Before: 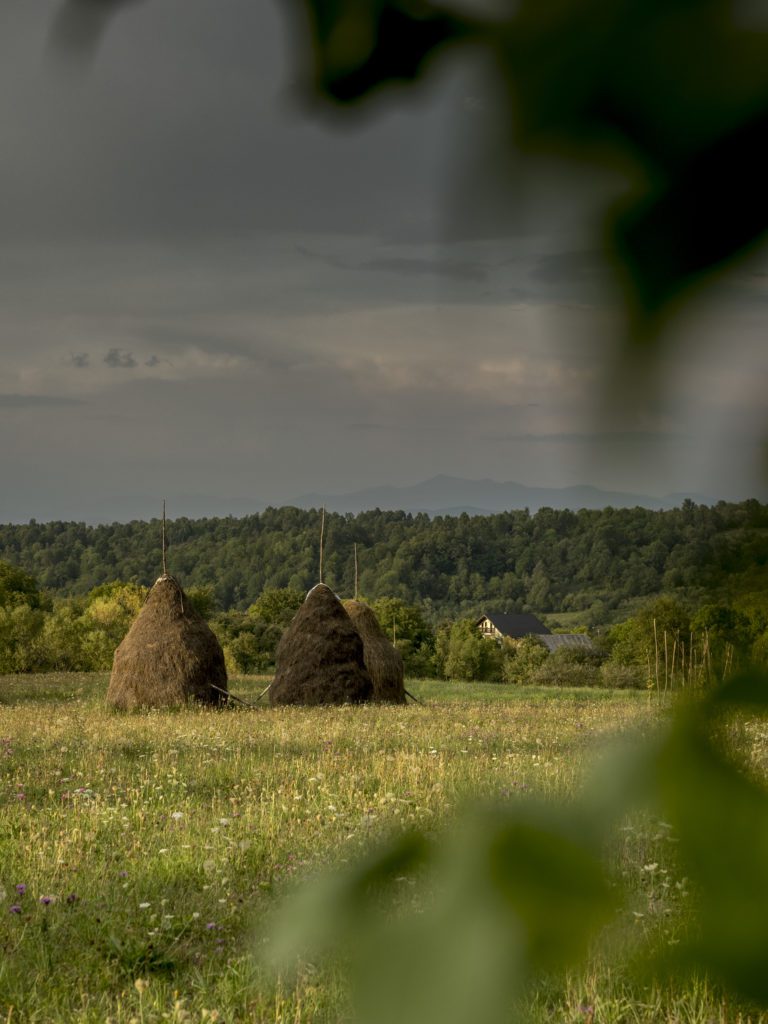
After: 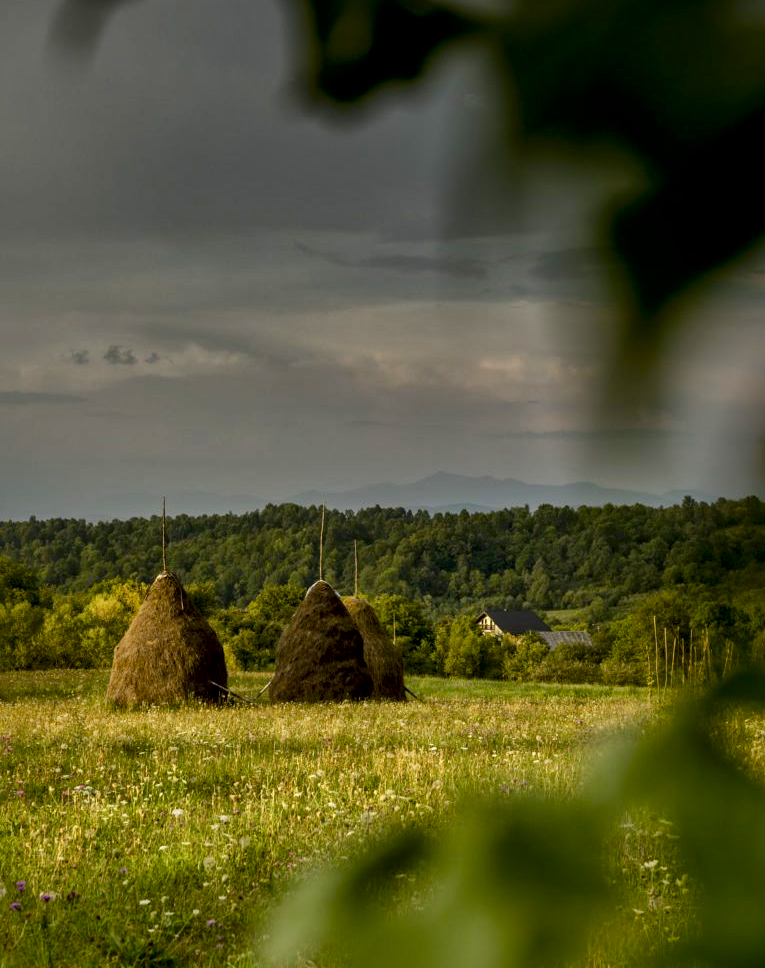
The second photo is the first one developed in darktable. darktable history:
local contrast: mode bilateral grid, contrast 25, coarseness 46, detail 152%, midtone range 0.2
crop: top 0.322%, right 0.264%, bottom 5.06%
color balance rgb: perceptual saturation grading › global saturation 20%, perceptual saturation grading › highlights -14.129%, perceptual saturation grading › shadows 49.839%
tone equalizer: edges refinement/feathering 500, mask exposure compensation -1.57 EV, preserve details no
